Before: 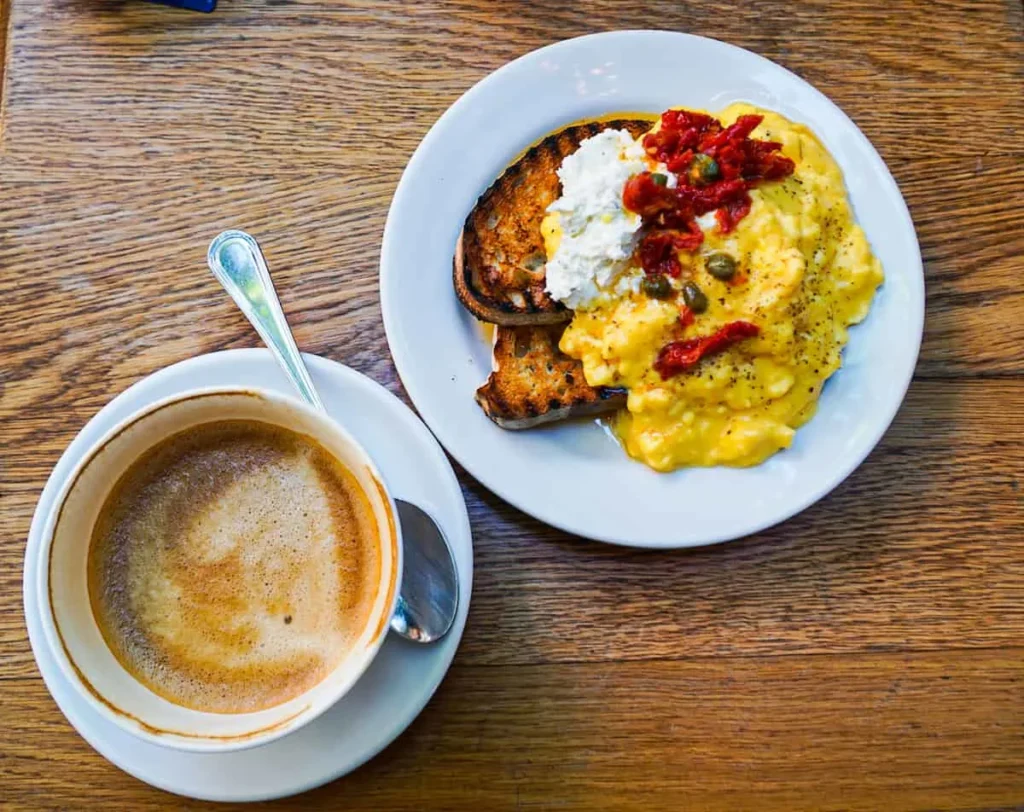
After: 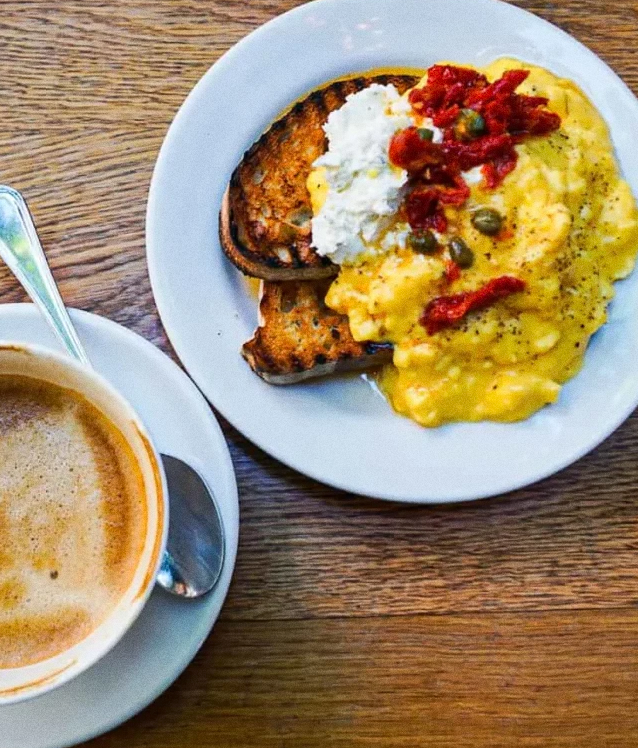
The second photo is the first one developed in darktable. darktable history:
crop and rotate: left 22.918%, top 5.629%, right 14.711%, bottom 2.247%
grain: coarseness 0.09 ISO
